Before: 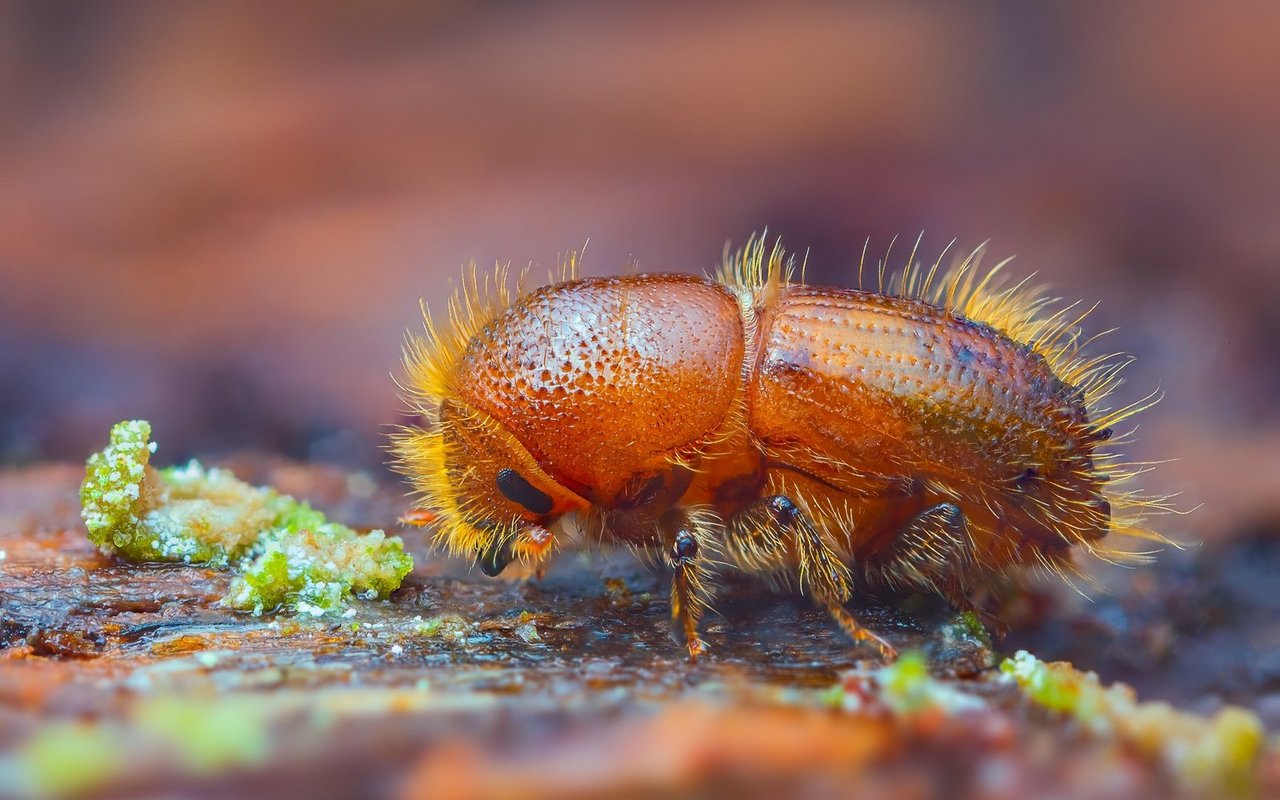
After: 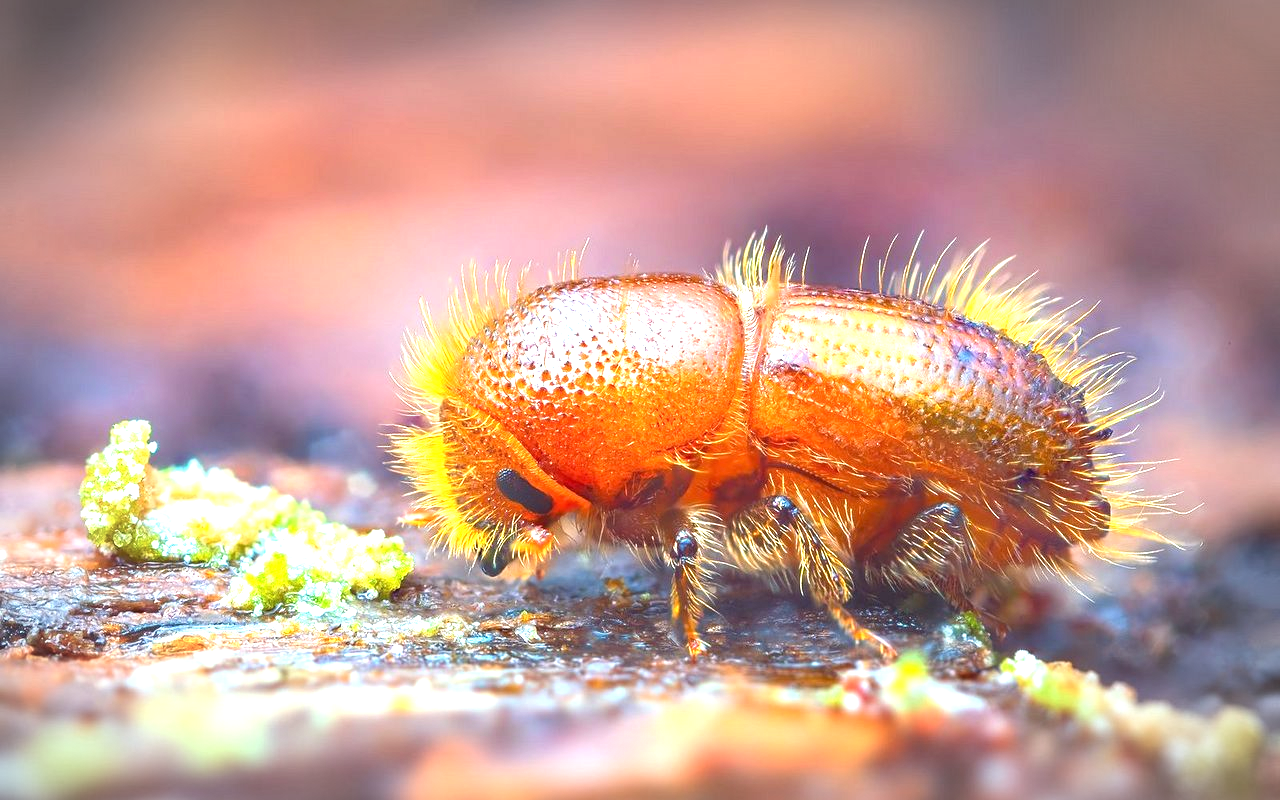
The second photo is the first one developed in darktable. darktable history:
vignetting: automatic ratio true
exposure: black level correction 0, exposure 1.5 EV, compensate exposure bias true, compensate highlight preservation false
